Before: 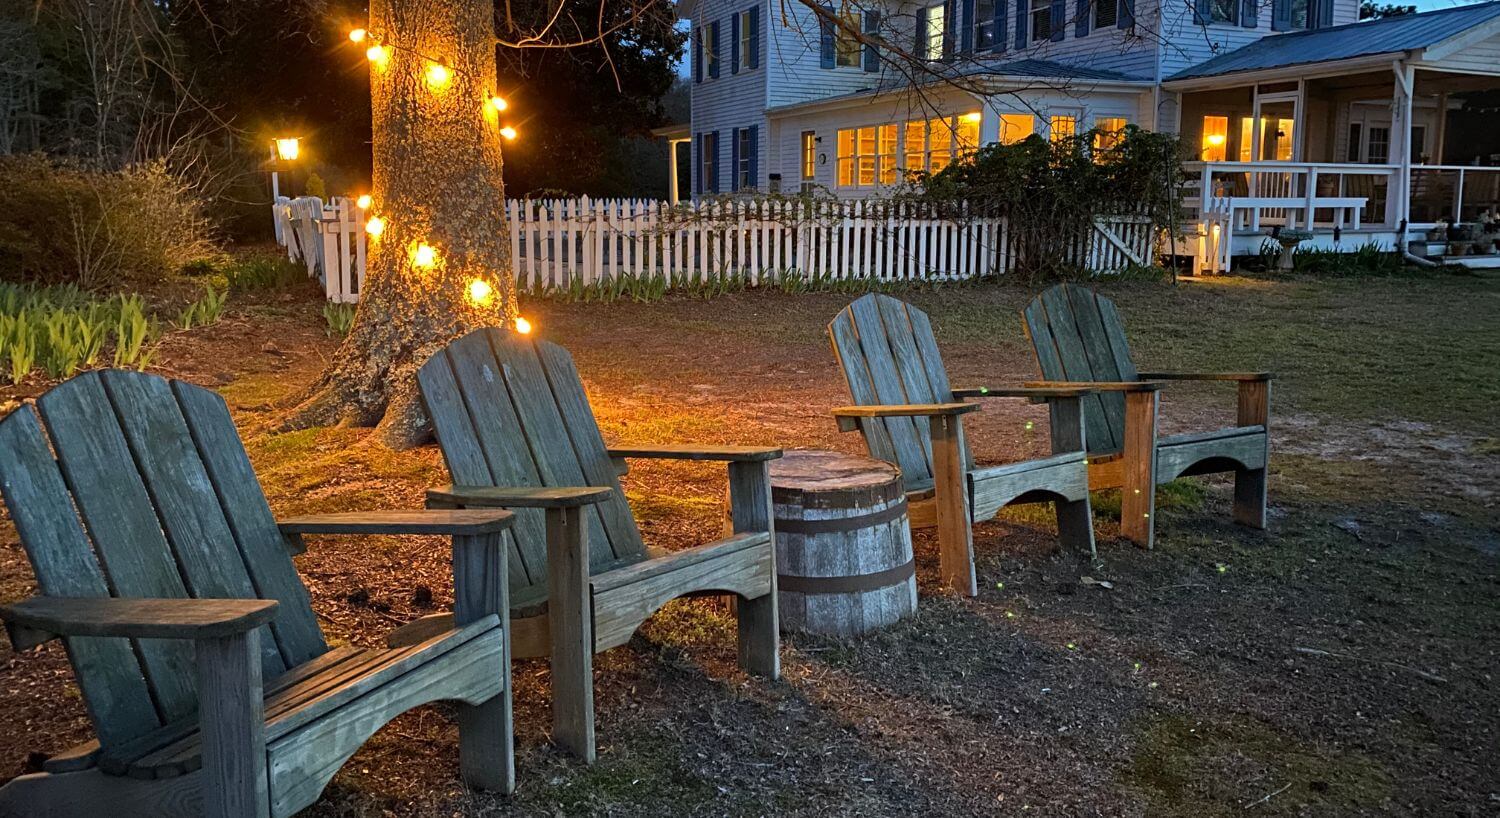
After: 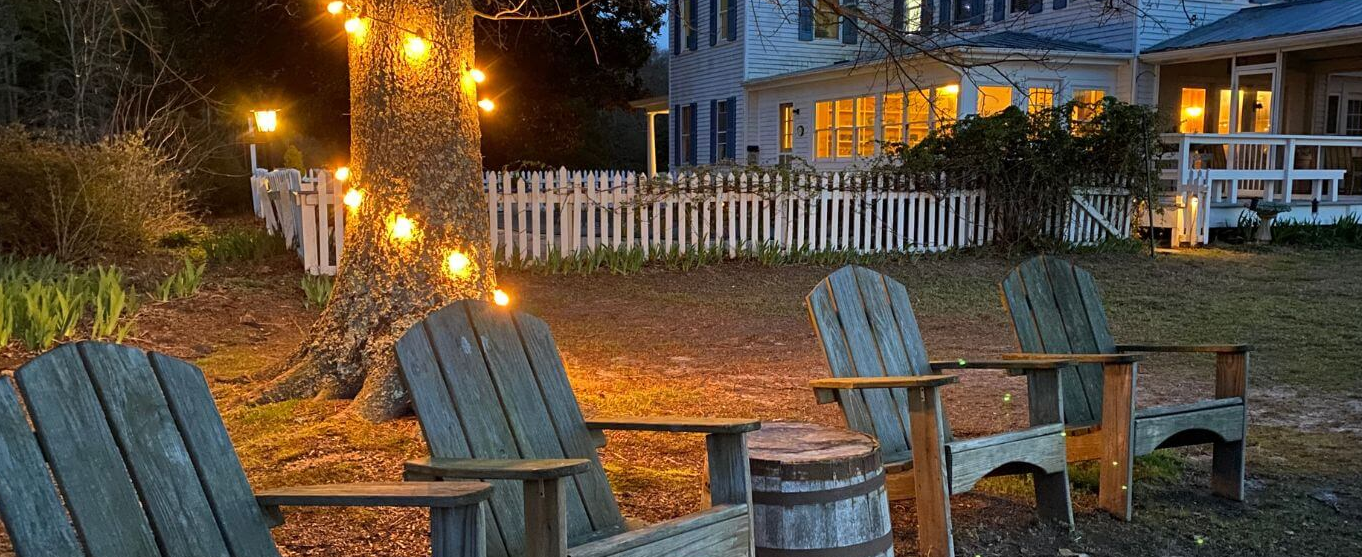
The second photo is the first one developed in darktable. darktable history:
crop: left 1.526%, top 3.43%, right 7.669%, bottom 28.459%
